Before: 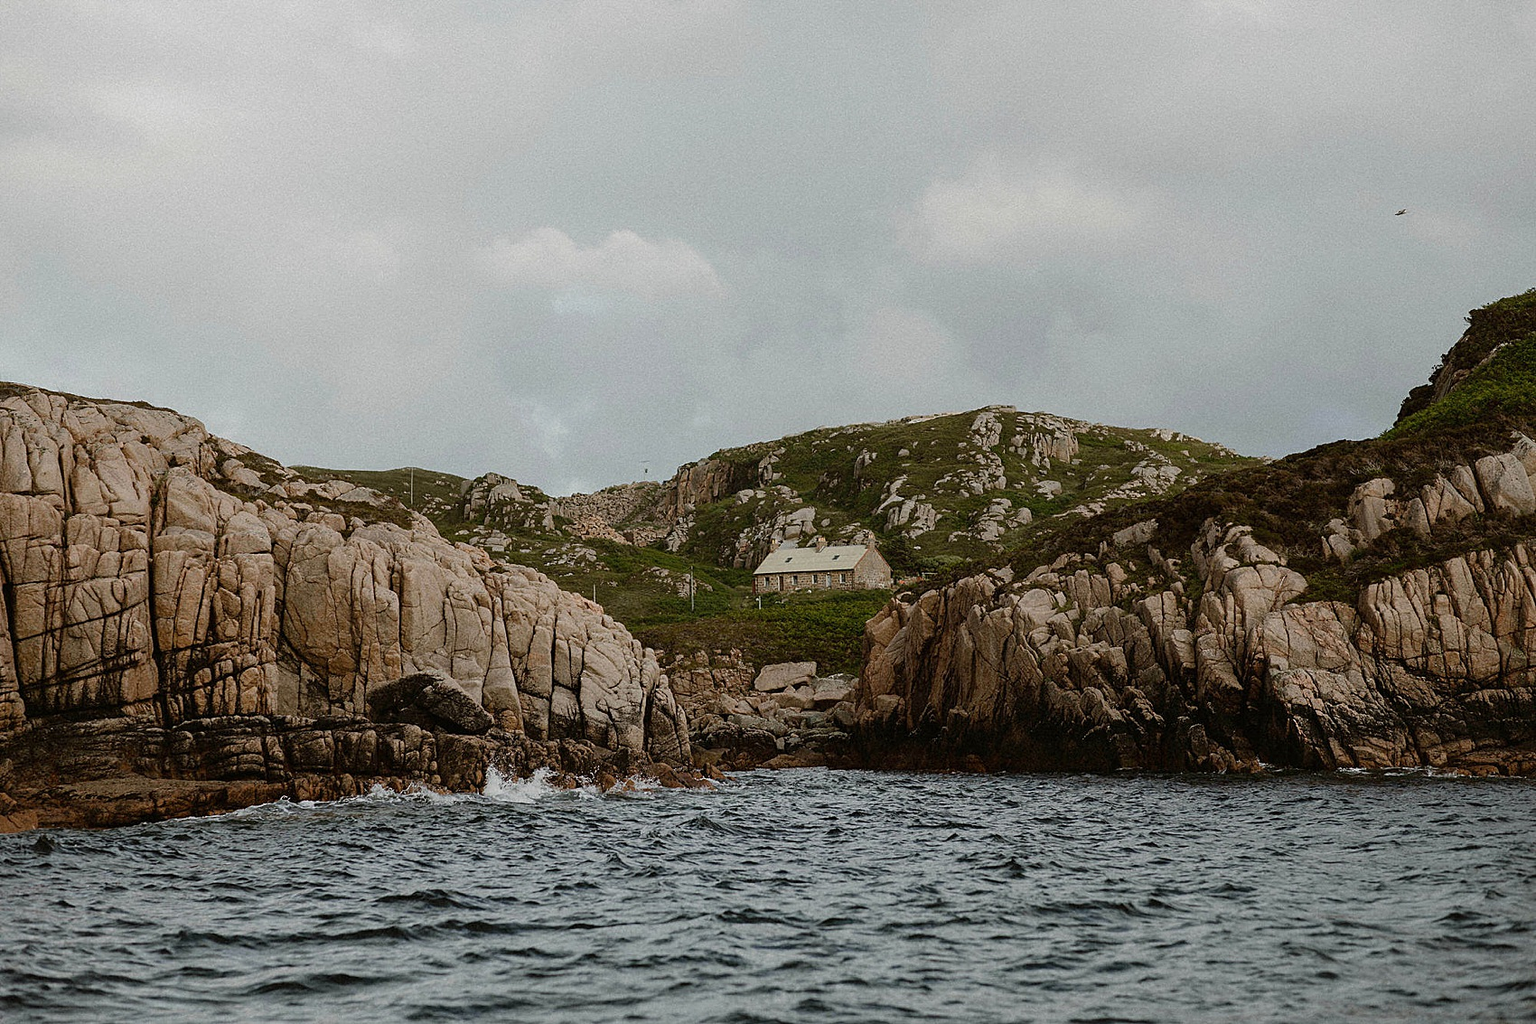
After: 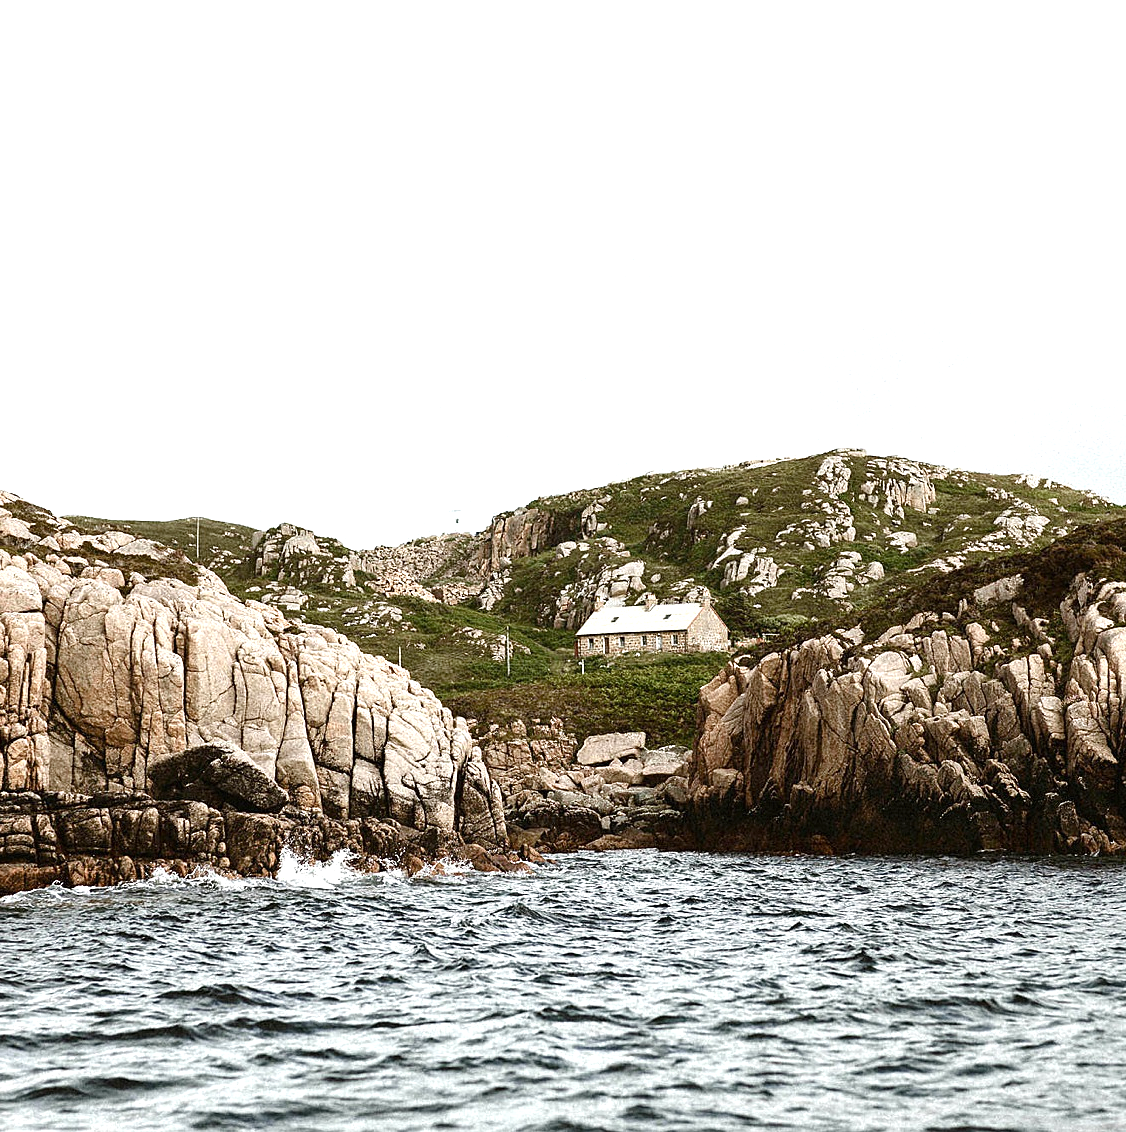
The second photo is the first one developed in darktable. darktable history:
exposure: black level correction 0, exposure 1.355 EV, compensate highlight preservation false
color balance rgb: perceptual saturation grading › global saturation -10.701%, perceptual saturation grading › highlights -26.763%, perceptual saturation grading › shadows 20.664%, global vibrance 6.565%, contrast 12.913%, saturation formula JzAzBz (2021)
crop and rotate: left 15.206%, right 18.514%
